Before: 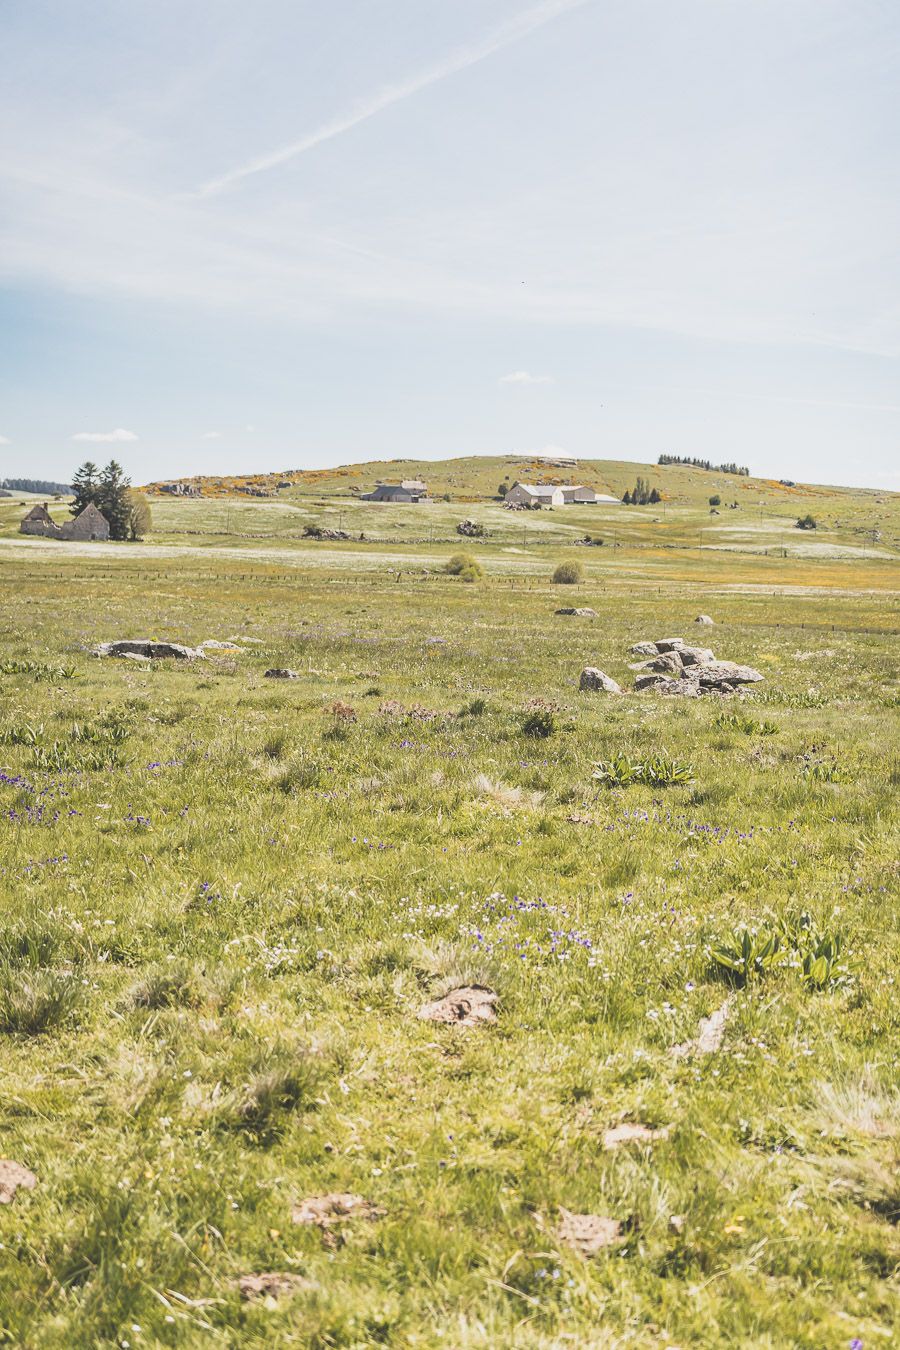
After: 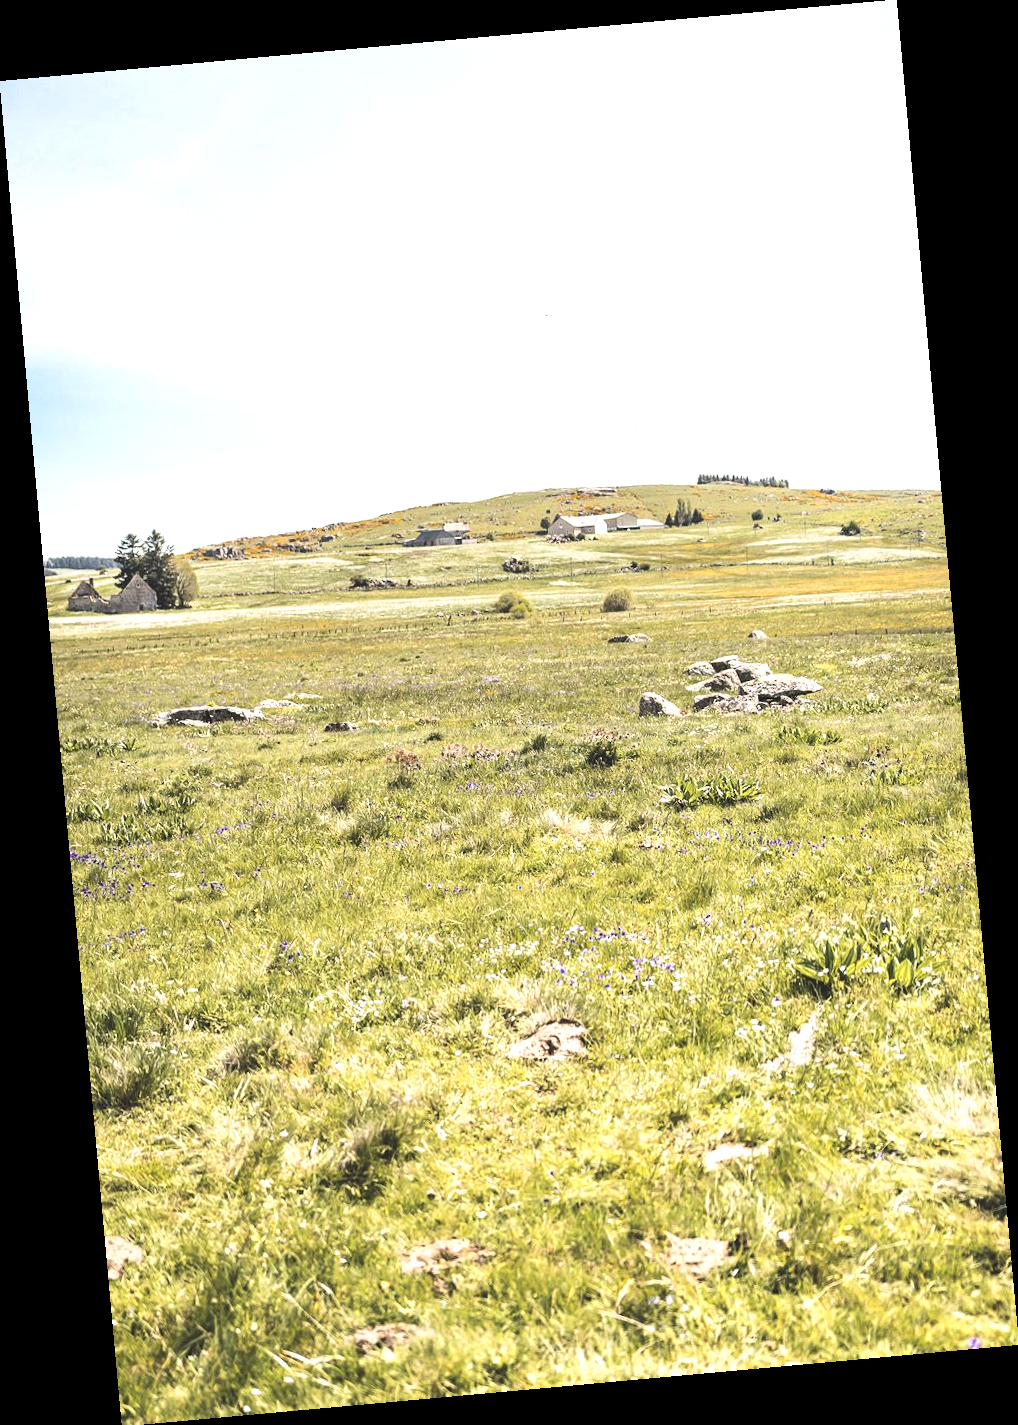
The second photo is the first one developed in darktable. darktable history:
tone equalizer: -8 EV -0.75 EV, -7 EV -0.7 EV, -6 EV -0.6 EV, -5 EV -0.4 EV, -3 EV 0.4 EV, -2 EV 0.6 EV, -1 EV 0.7 EV, +0 EV 0.75 EV, edges refinement/feathering 500, mask exposure compensation -1.57 EV, preserve details no
rotate and perspective: rotation -5.2°, automatic cropping off
